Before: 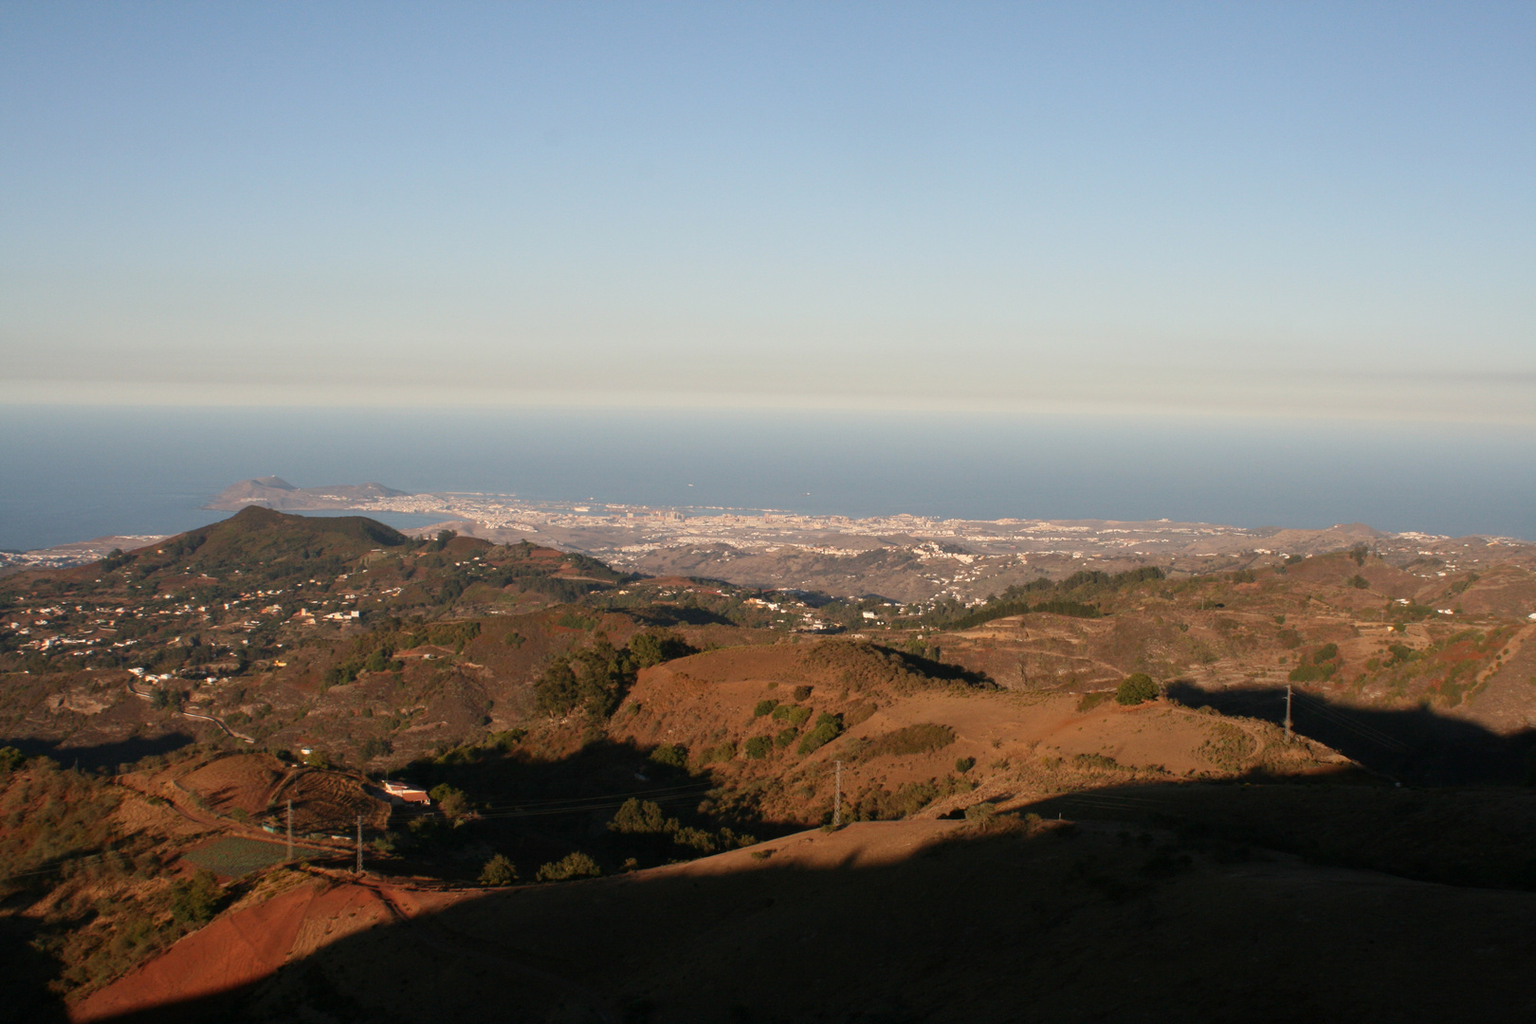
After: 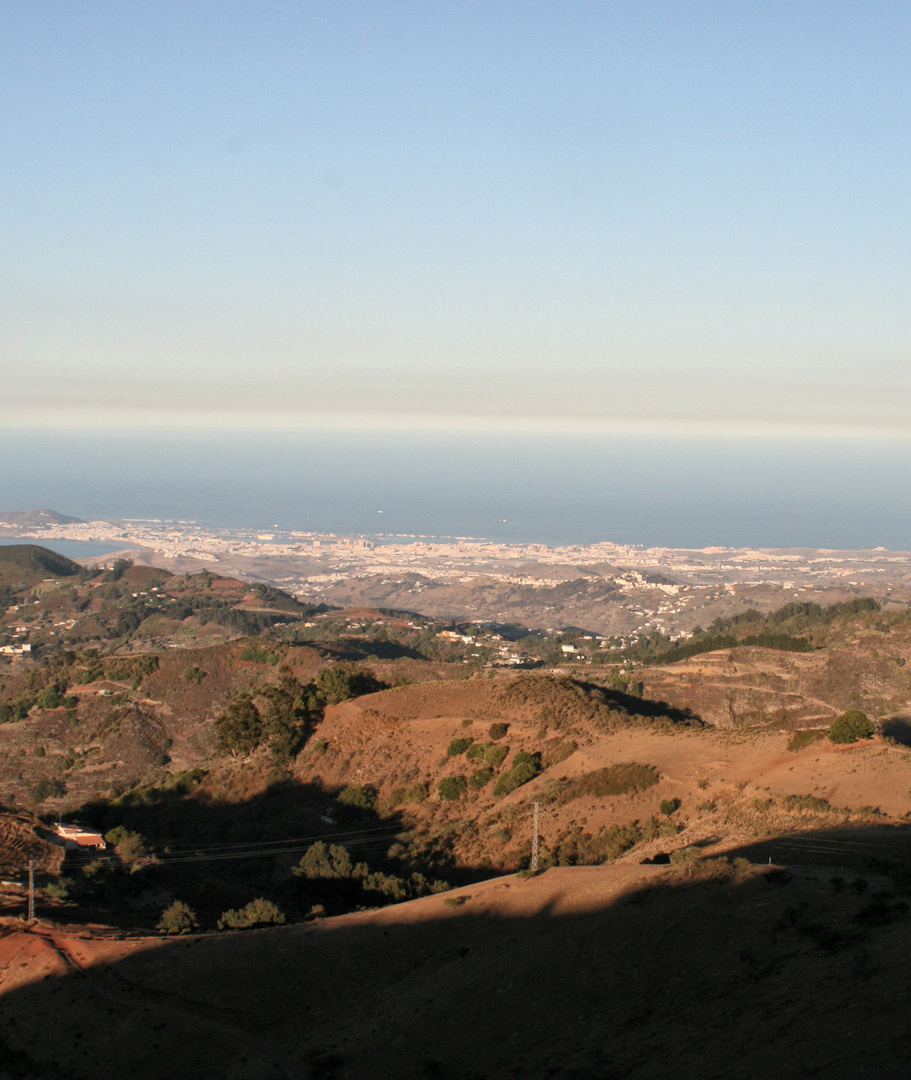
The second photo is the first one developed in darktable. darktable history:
crop: left 21.496%, right 22.254%
global tonemap: drago (1, 100), detail 1
